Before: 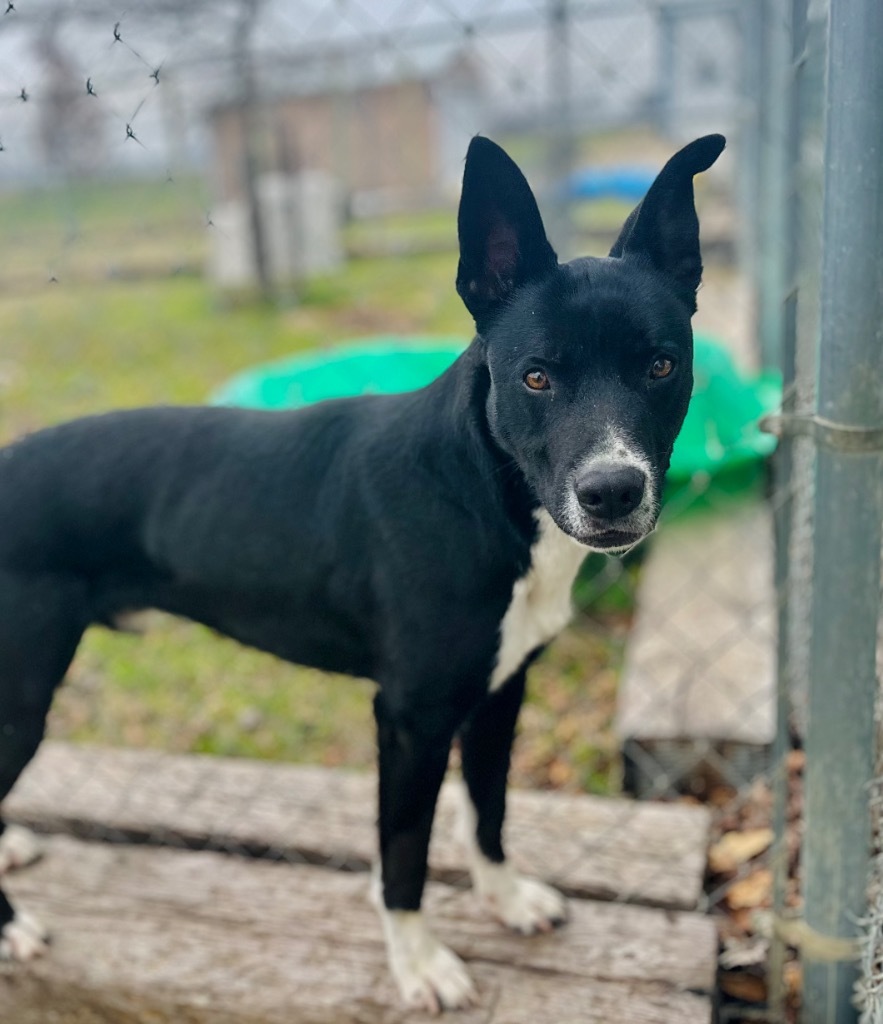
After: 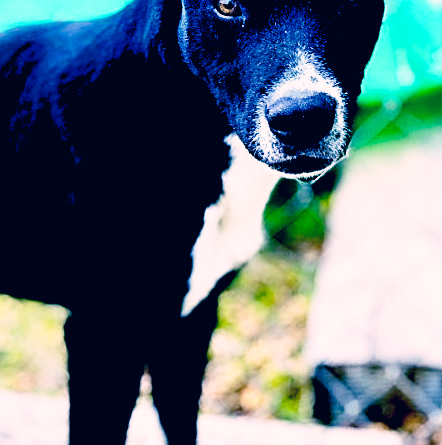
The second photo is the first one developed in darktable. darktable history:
color balance rgb: shadows lift › luminance -41.124%, shadows lift › chroma 14.367%, shadows lift › hue 257.04°, perceptual saturation grading › global saturation 0.089%
color correction: highlights a* 13.98, highlights b* 5.77, shadows a* -4.95, shadows b* -16.01, saturation 0.862
base curve: curves: ch0 [(0, 0) (0.026, 0.03) (0.109, 0.232) (0.351, 0.748) (0.669, 0.968) (1, 1)], preserve colors none
sharpen: on, module defaults
exposure: black level correction 0.04, exposure 0.5 EV, compensate exposure bias true, compensate highlight preservation false
crop: left 35.003%, top 36.583%, right 14.903%, bottom 19.942%
color calibration: output R [0.994, 0.059, -0.119, 0], output G [-0.036, 1.09, -0.119, 0], output B [0.078, -0.108, 0.961, 0], x 0.397, y 0.386, temperature 3688.84 K
